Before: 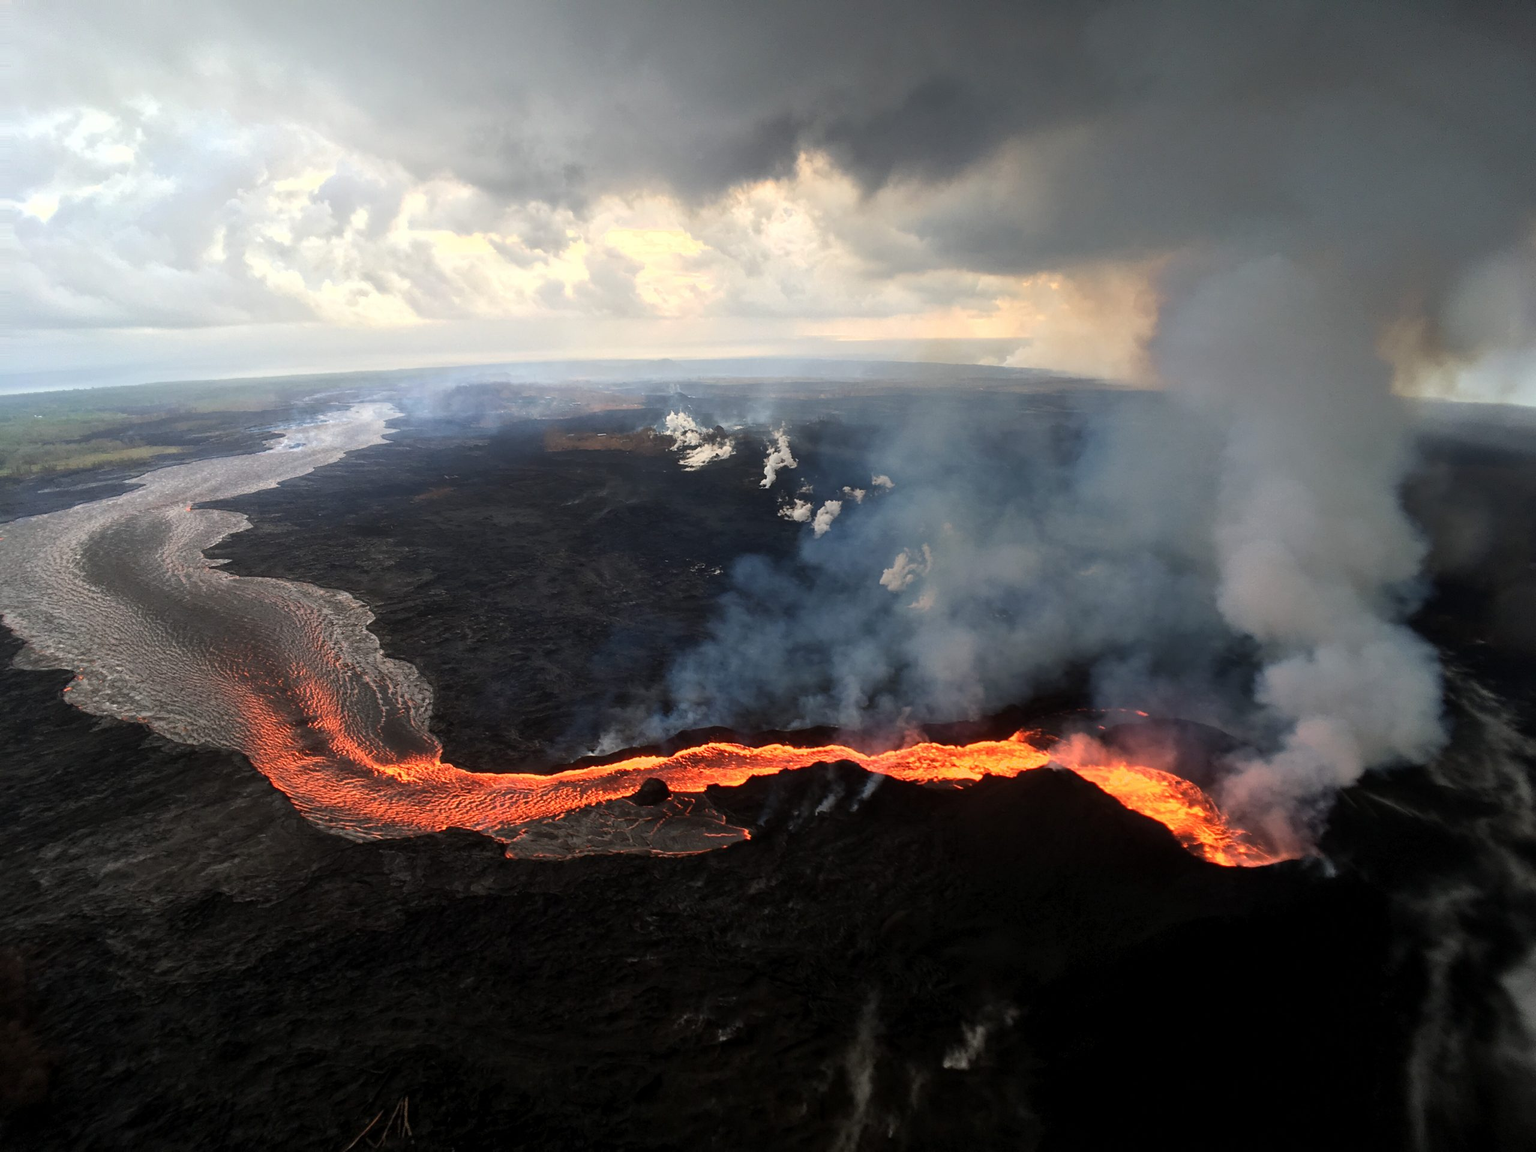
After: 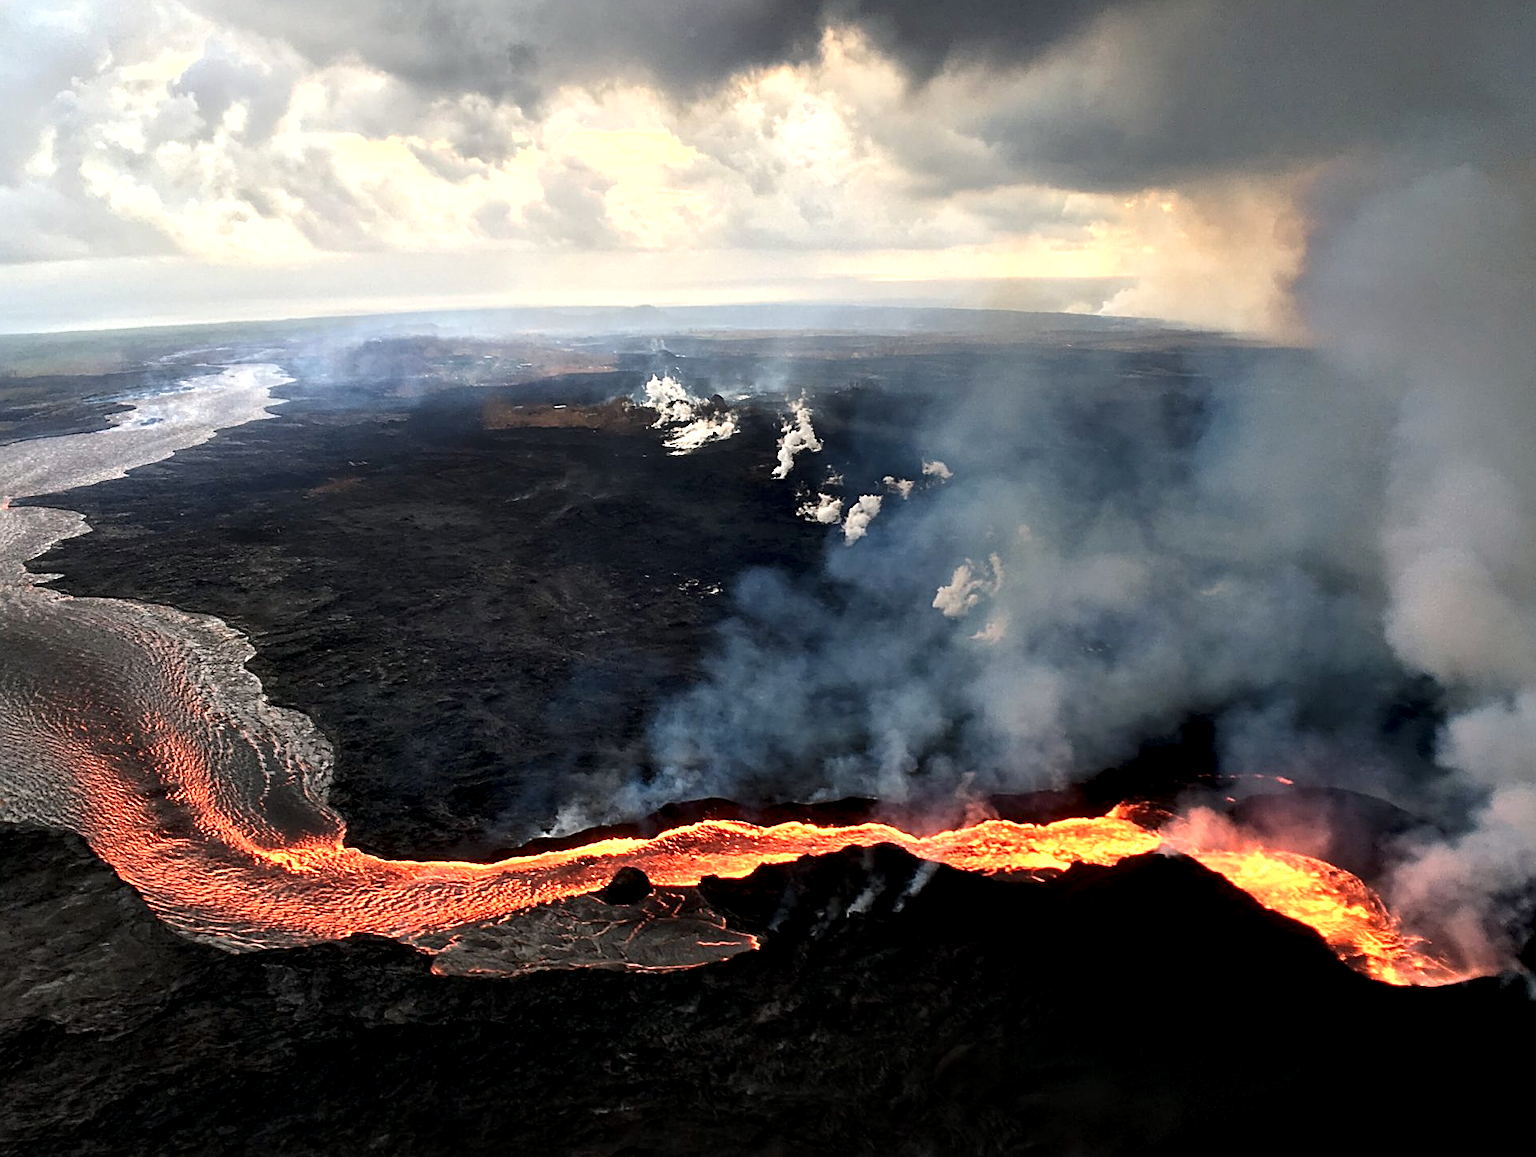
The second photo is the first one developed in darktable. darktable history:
contrast equalizer: octaves 7, y [[0.6 ×6], [0.55 ×6], [0 ×6], [0 ×6], [0 ×6]]
sharpen: on, module defaults
crop and rotate: left 12.029%, top 11.441%, right 13.387%, bottom 13.652%
